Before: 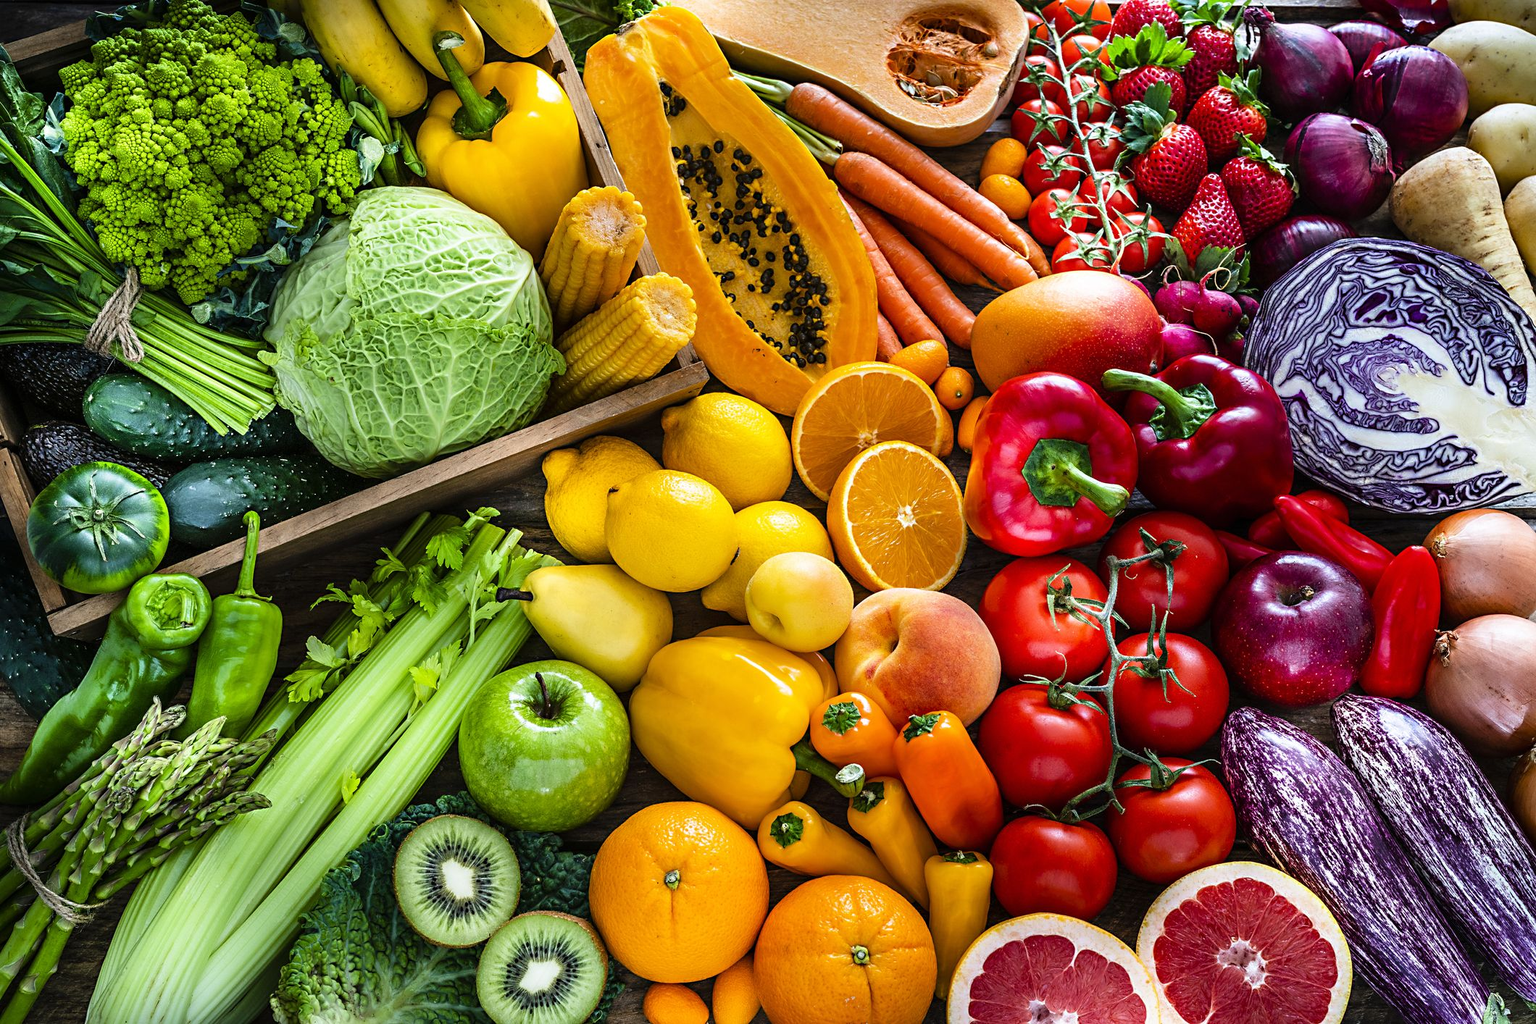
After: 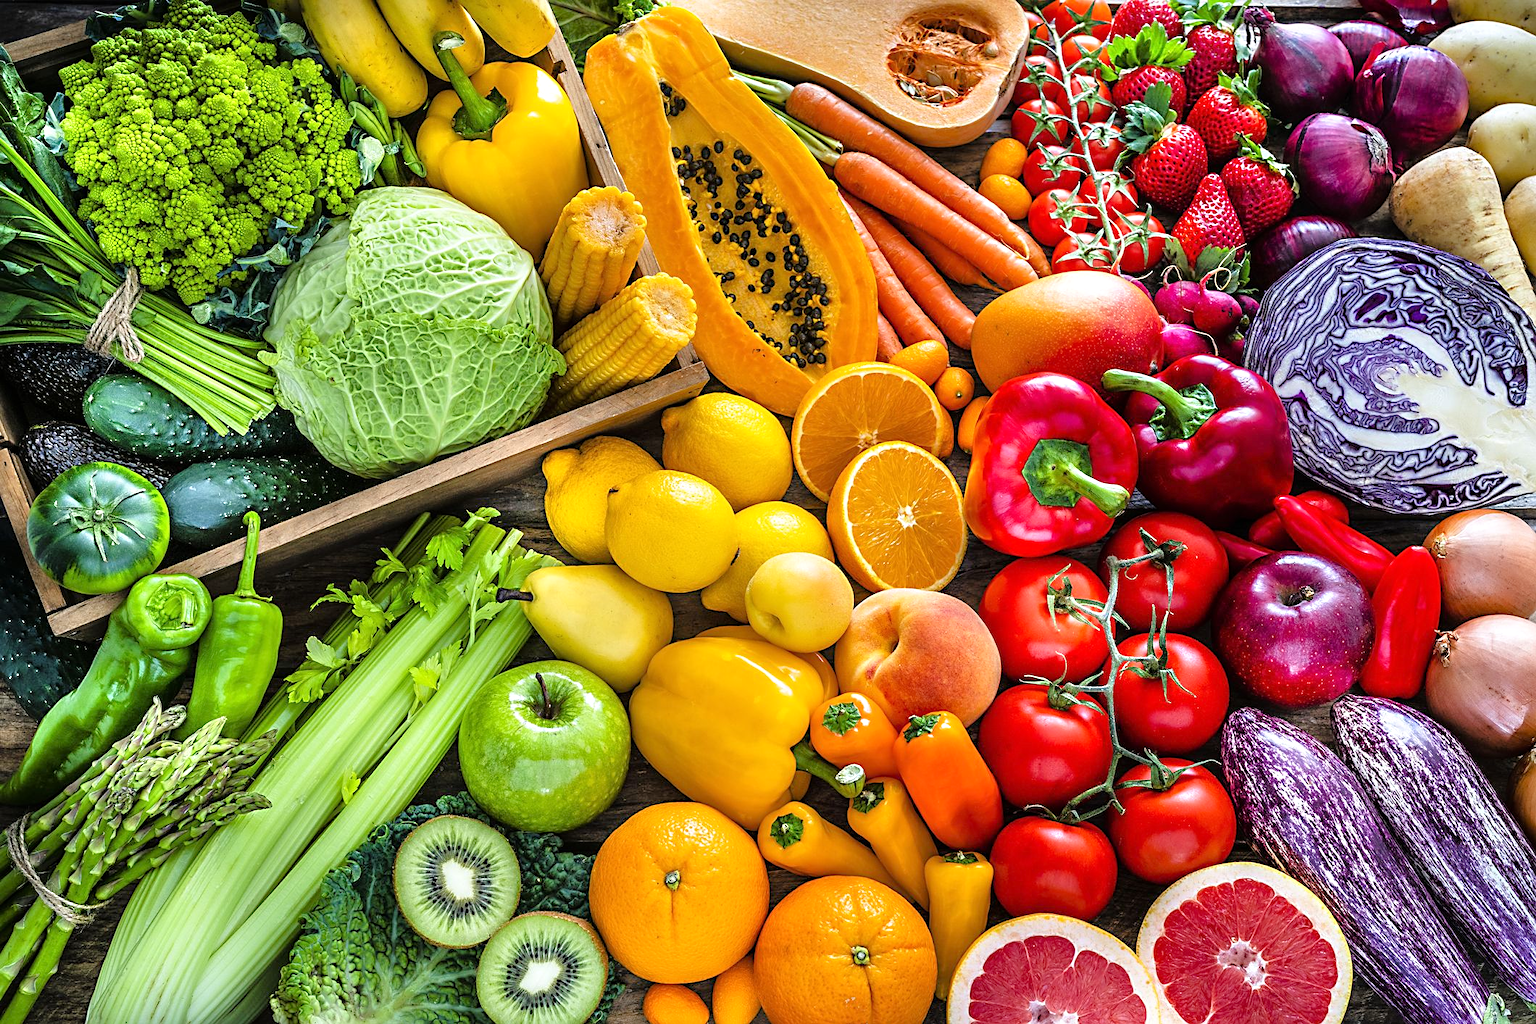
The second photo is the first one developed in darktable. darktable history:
tone equalizer: -7 EV 0.15 EV, -6 EV 0.6 EV, -5 EV 1.15 EV, -4 EV 1.33 EV, -3 EV 1.15 EV, -2 EV 0.6 EV, -1 EV 0.15 EV, mask exposure compensation -0.5 EV
sharpen: amount 0.2
